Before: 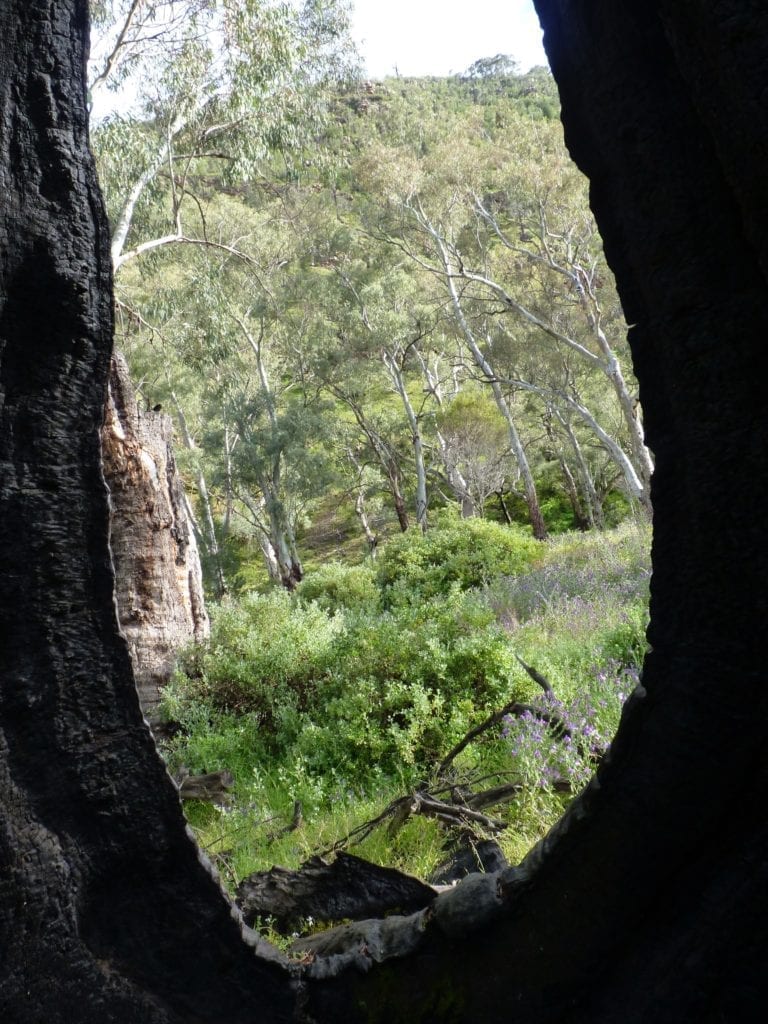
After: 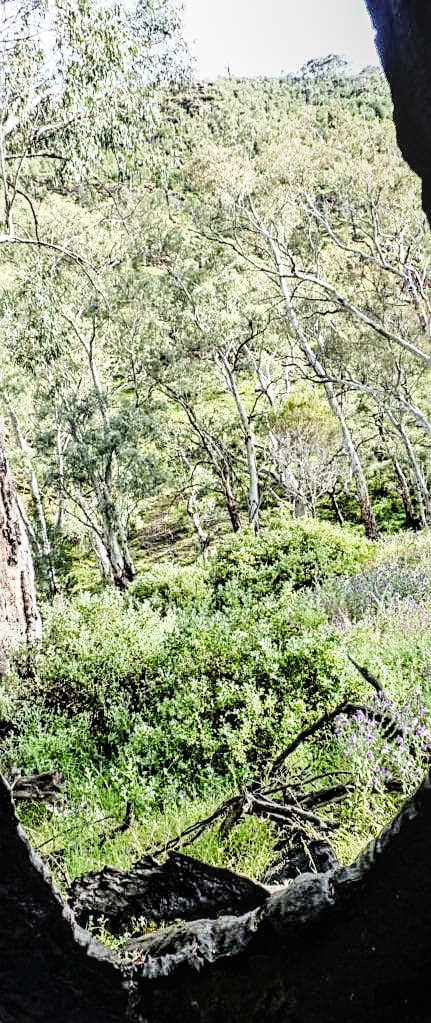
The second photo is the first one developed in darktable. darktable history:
crop: left 21.887%, right 21.969%, bottom 0.004%
filmic rgb: black relative exposure -16 EV, white relative exposure 6.09 EV, hardness 5.23, iterations of high-quality reconstruction 10
sharpen: on, module defaults
local contrast: detail 130%
contrast equalizer: y [[0.5, 0.542, 0.583, 0.625, 0.667, 0.708], [0.5 ×6], [0.5 ×6], [0 ×6], [0 ×6]]
tone equalizer: -8 EV -0.41 EV, -7 EV -0.389 EV, -6 EV -0.349 EV, -5 EV -0.248 EV, -3 EV 0.222 EV, -2 EV 0.346 EV, -1 EV 0.383 EV, +0 EV 0.408 EV, edges refinement/feathering 500, mask exposure compensation -1.25 EV, preserve details no
exposure: exposure 1.001 EV, compensate highlight preservation false
